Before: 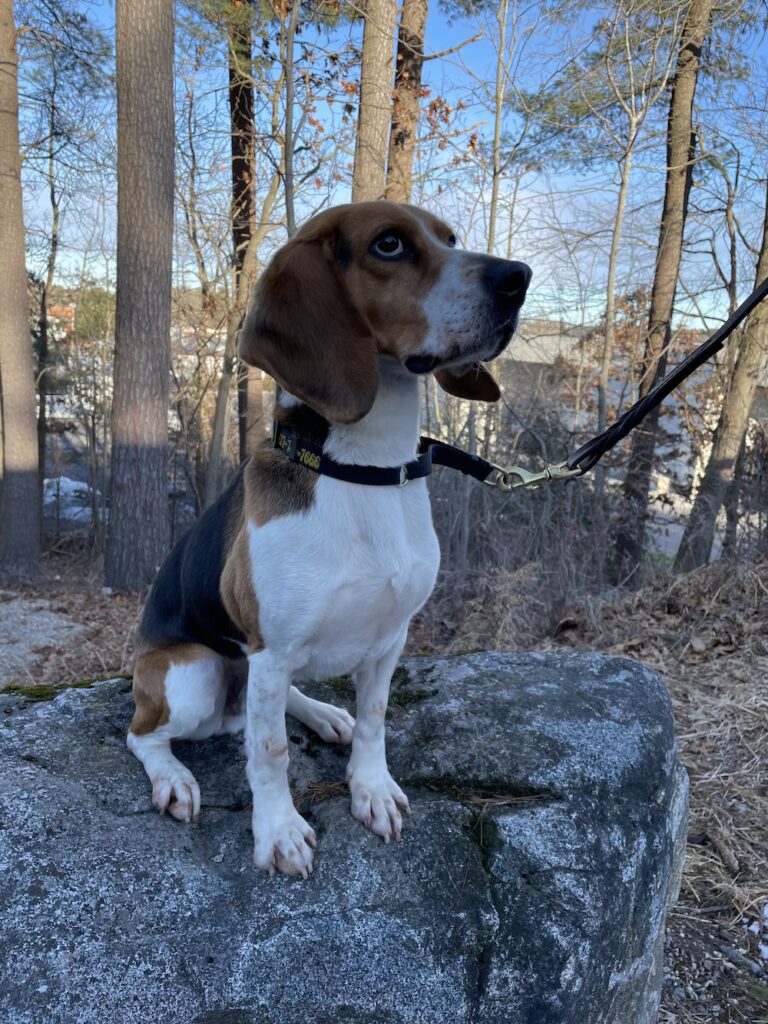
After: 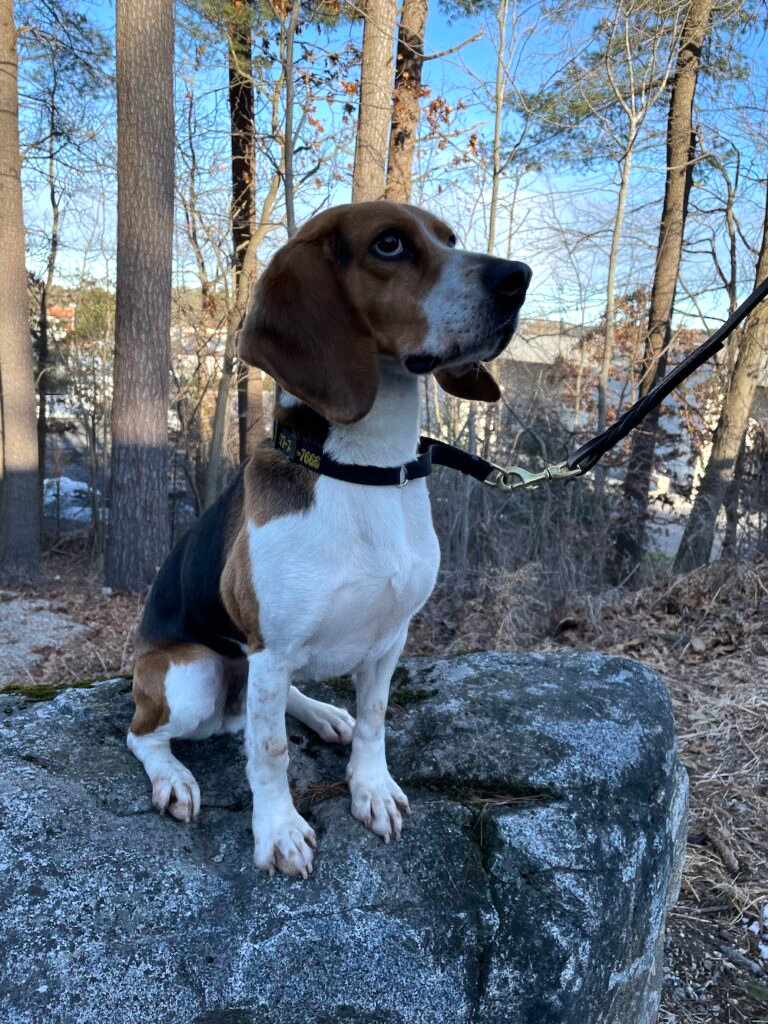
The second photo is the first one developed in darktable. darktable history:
tone equalizer: -8 EV -0.391 EV, -7 EV -0.391 EV, -6 EV -0.354 EV, -5 EV -0.184 EV, -3 EV 0.189 EV, -2 EV 0.315 EV, -1 EV 0.385 EV, +0 EV 0.389 EV, edges refinement/feathering 500, mask exposure compensation -1.57 EV, preserve details no
